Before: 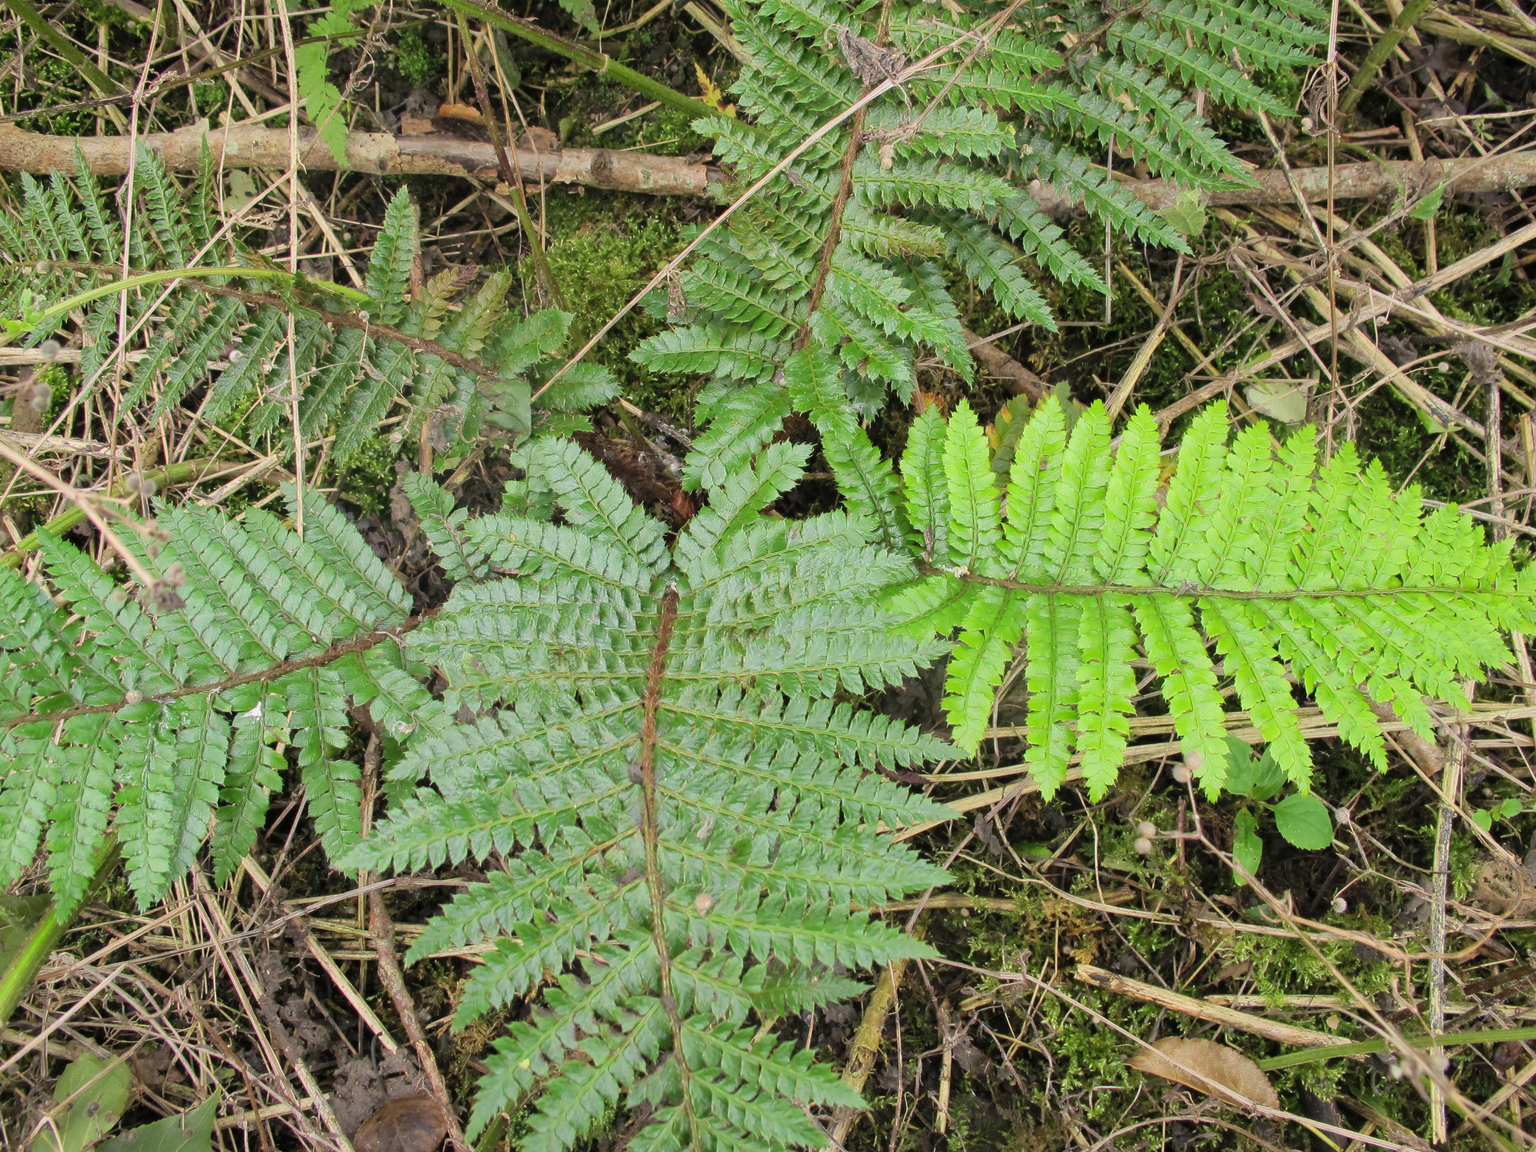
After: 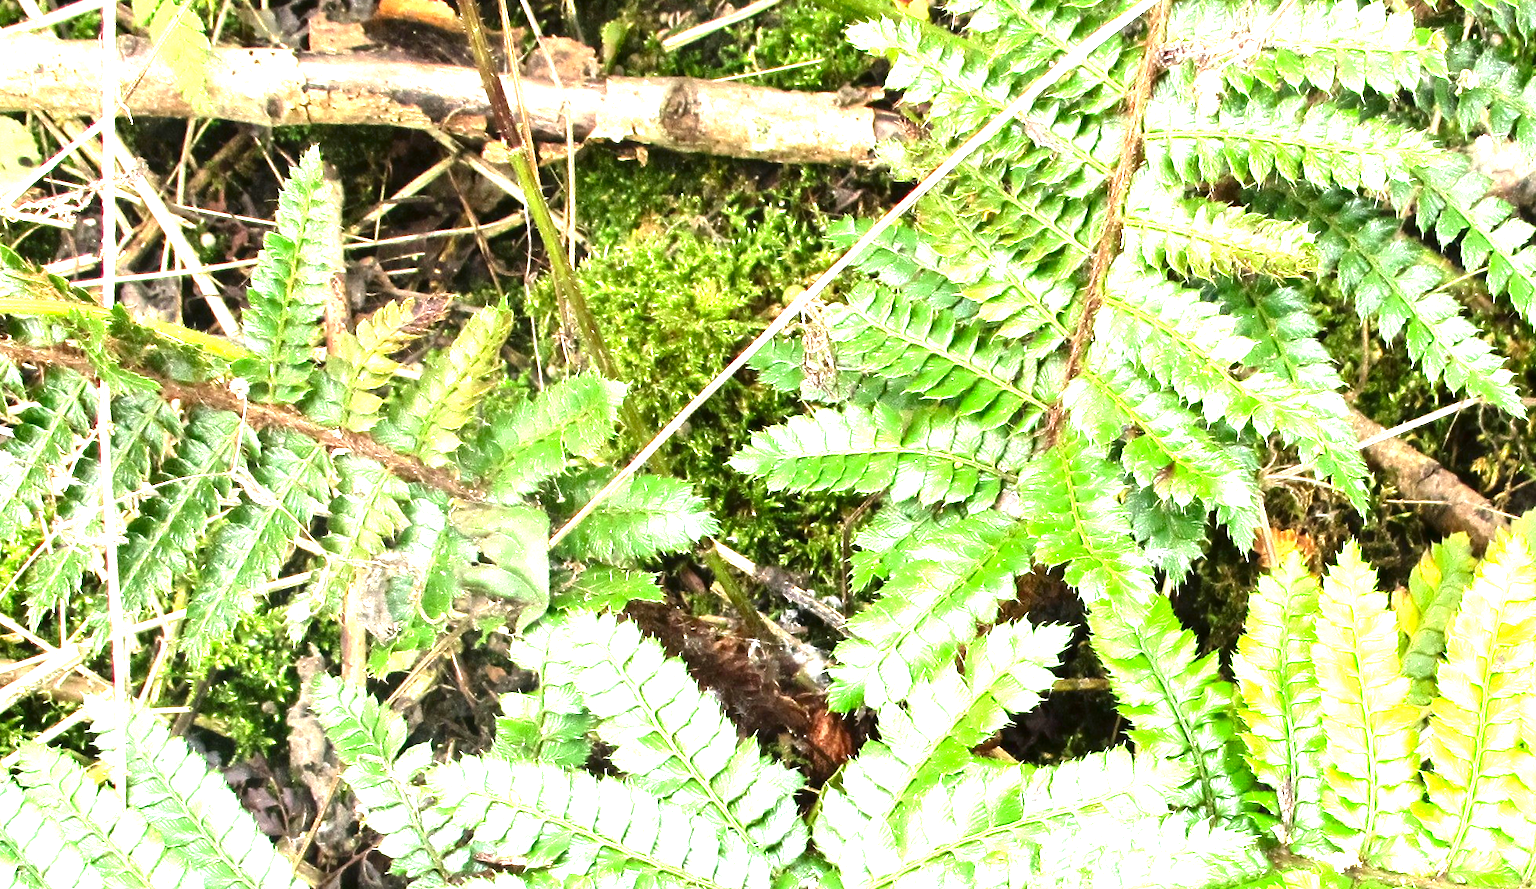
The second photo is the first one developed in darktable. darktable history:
exposure: black level correction 0, exposure 1.999 EV, compensate highlight preservation false
crop: left 15.3%, top 9.296%, right 30.731%, bottom 49.012%
contrast brightness saturation: contrast 0.101, brightness -0.267, saturation 0.138
